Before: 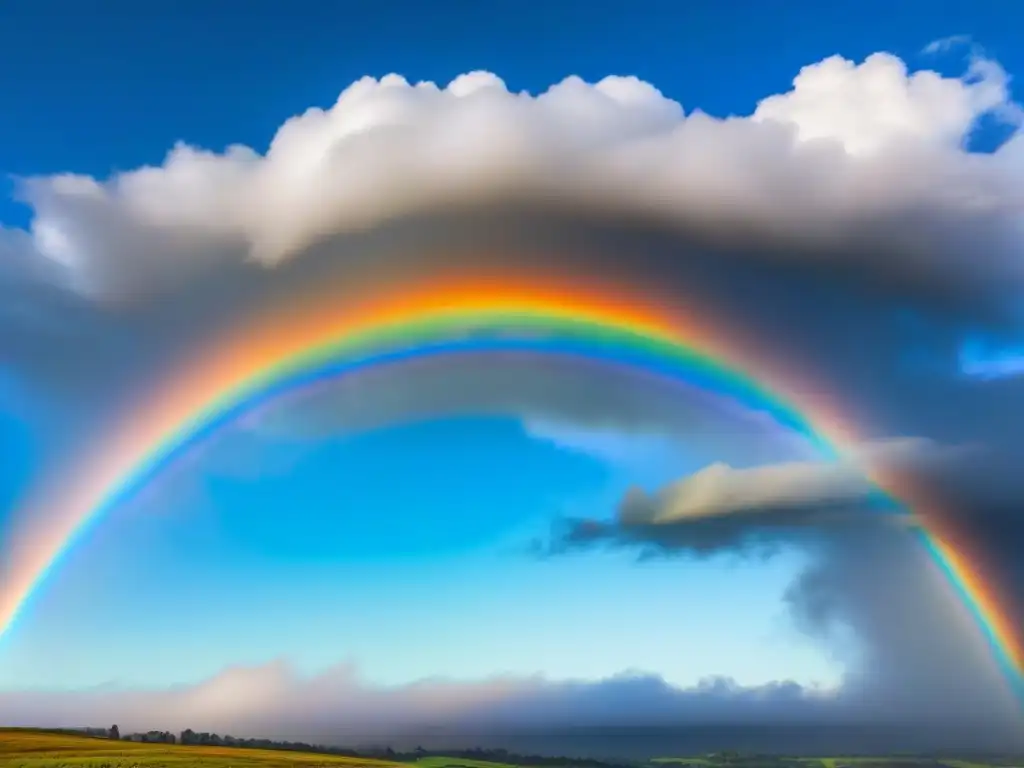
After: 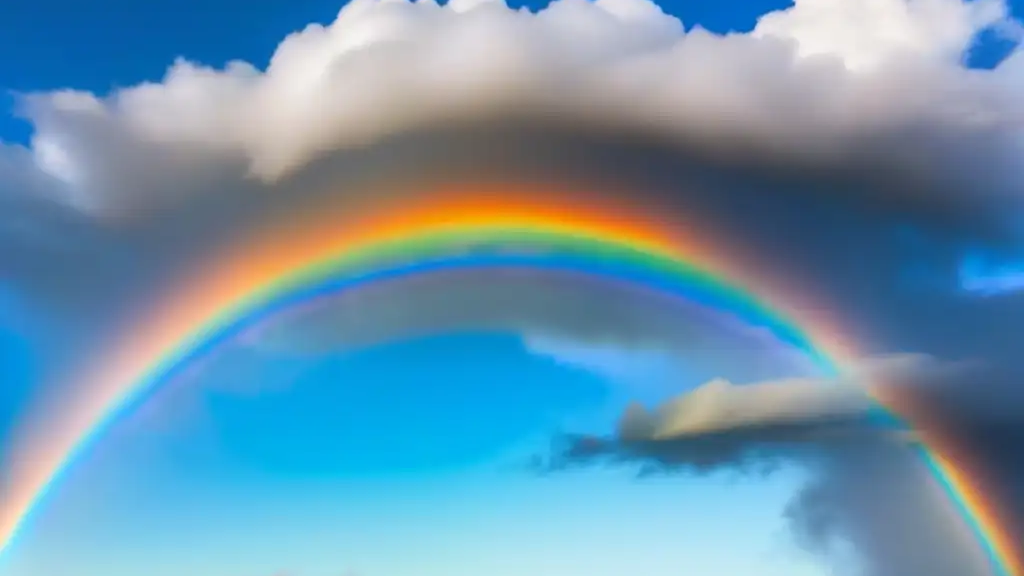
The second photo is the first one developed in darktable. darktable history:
crop: top 11.007%, bottom 13.87%
